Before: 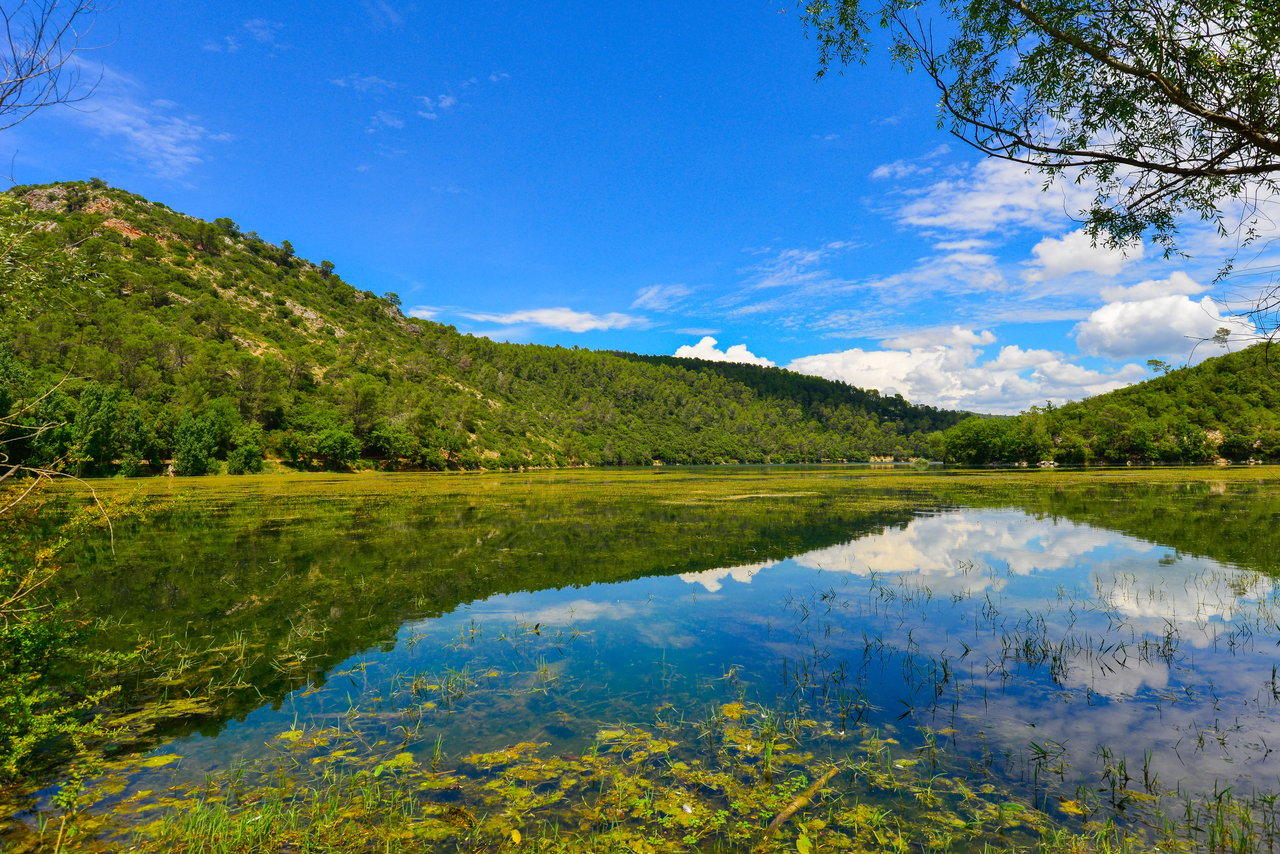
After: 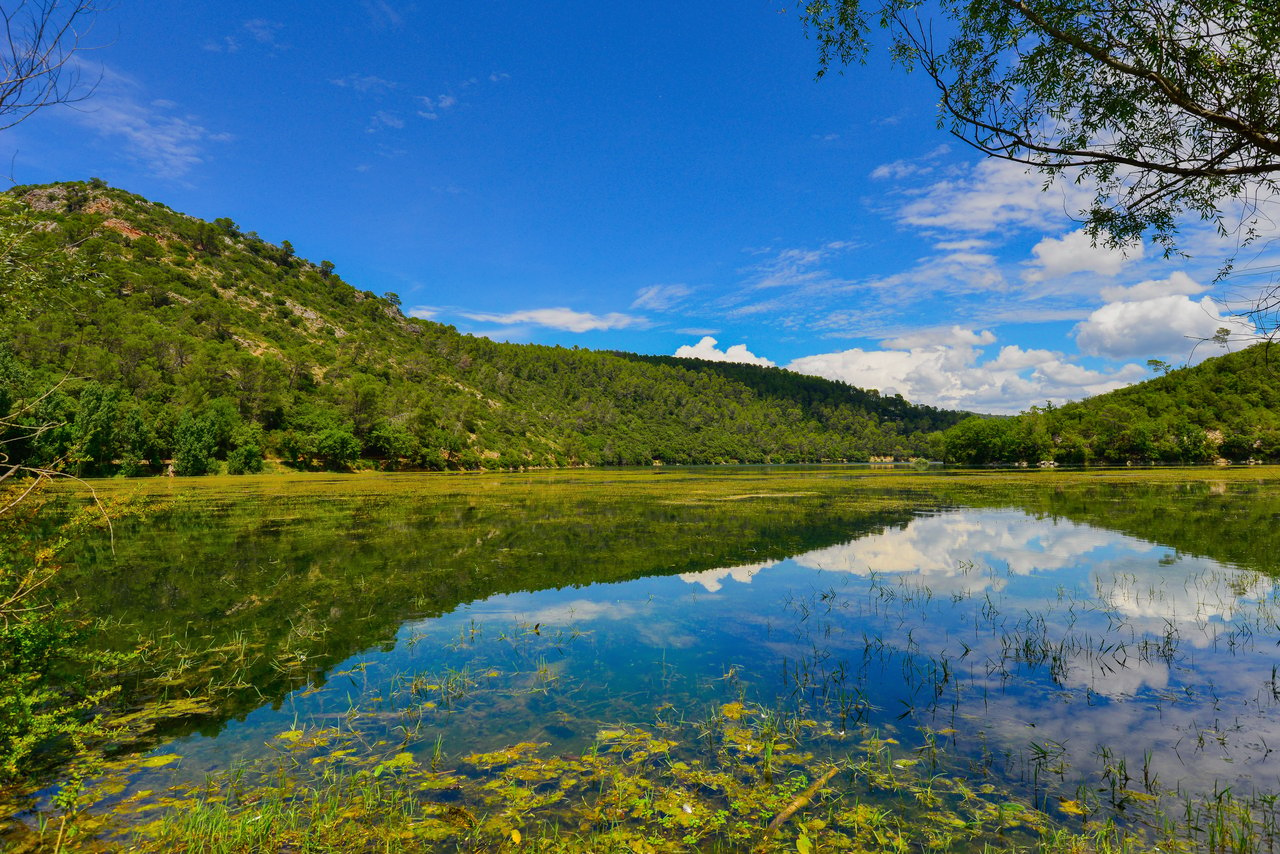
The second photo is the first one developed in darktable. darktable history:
shadows and highlights: shadows 32.83, highlights -47.7, soften with gaussian
graduated density: on, module defaults
